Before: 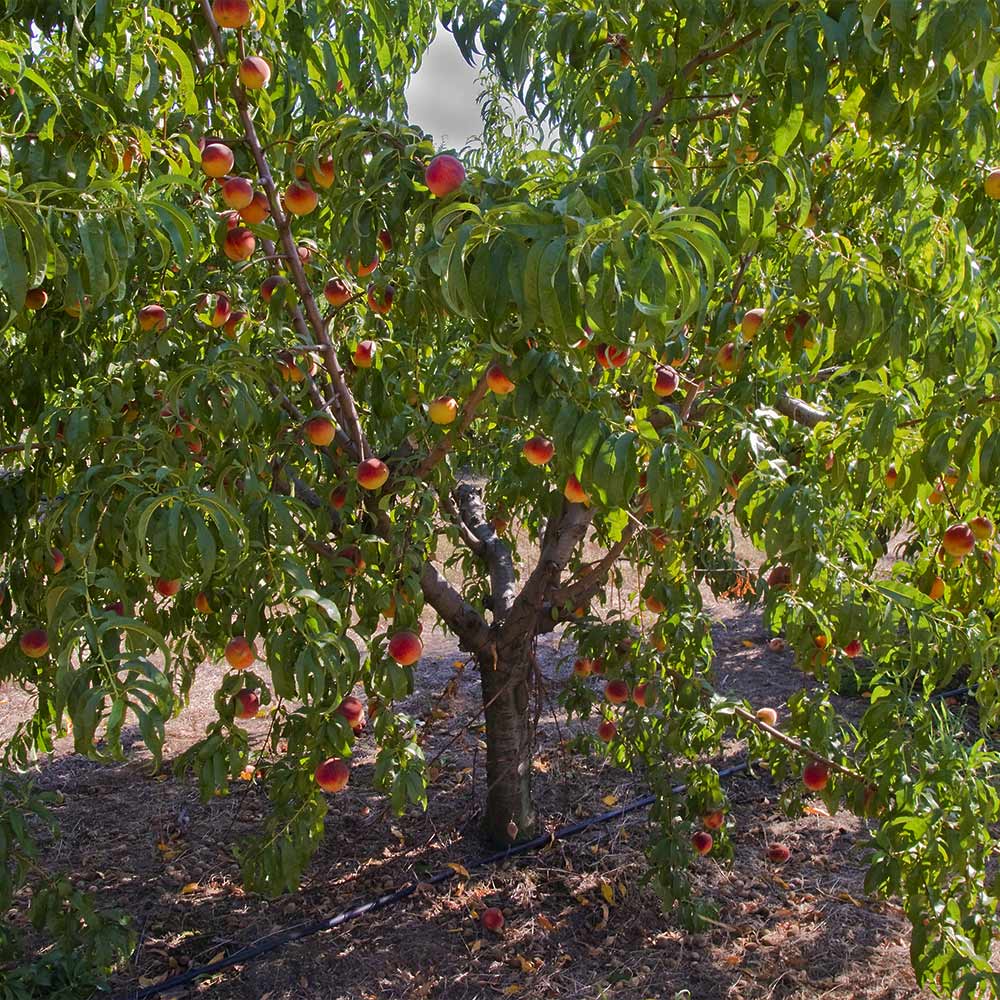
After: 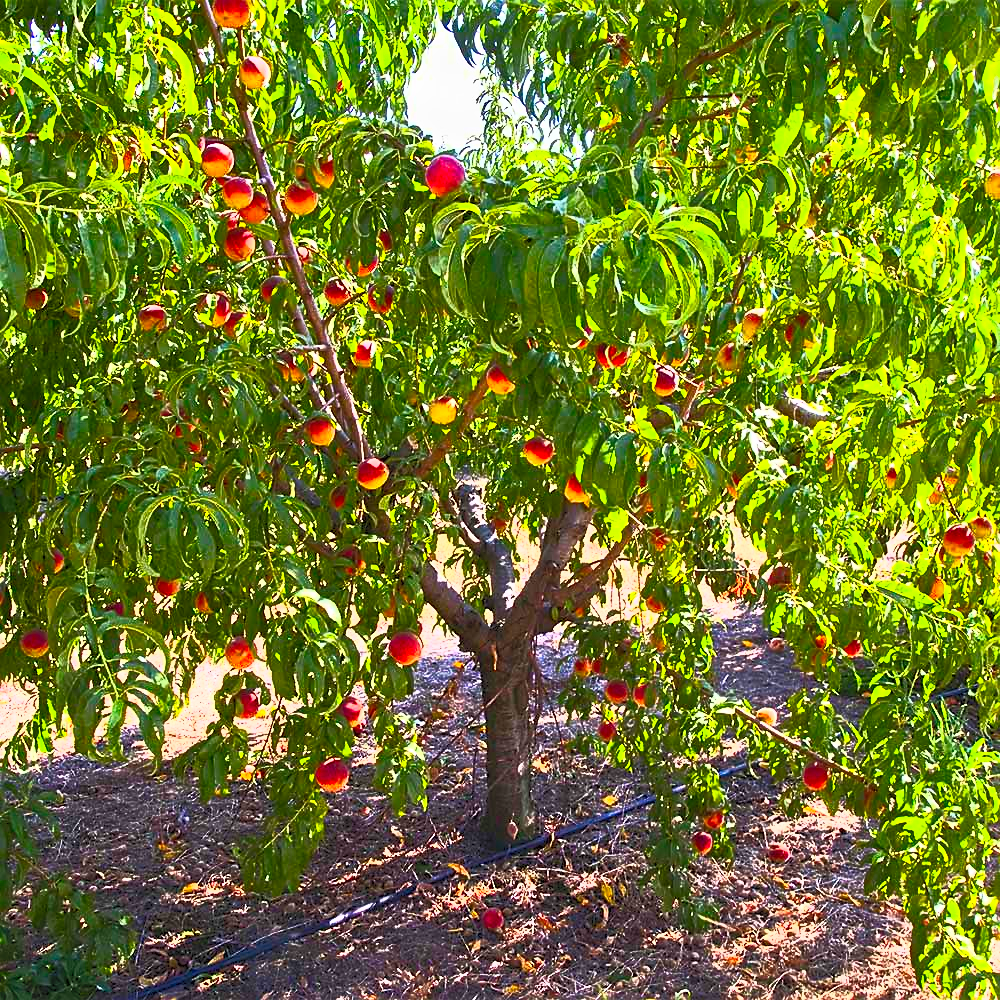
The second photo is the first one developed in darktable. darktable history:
sharpen: on, module defaults
contrast brightness saturation: contrast 1, brightness 1, saturation 1
